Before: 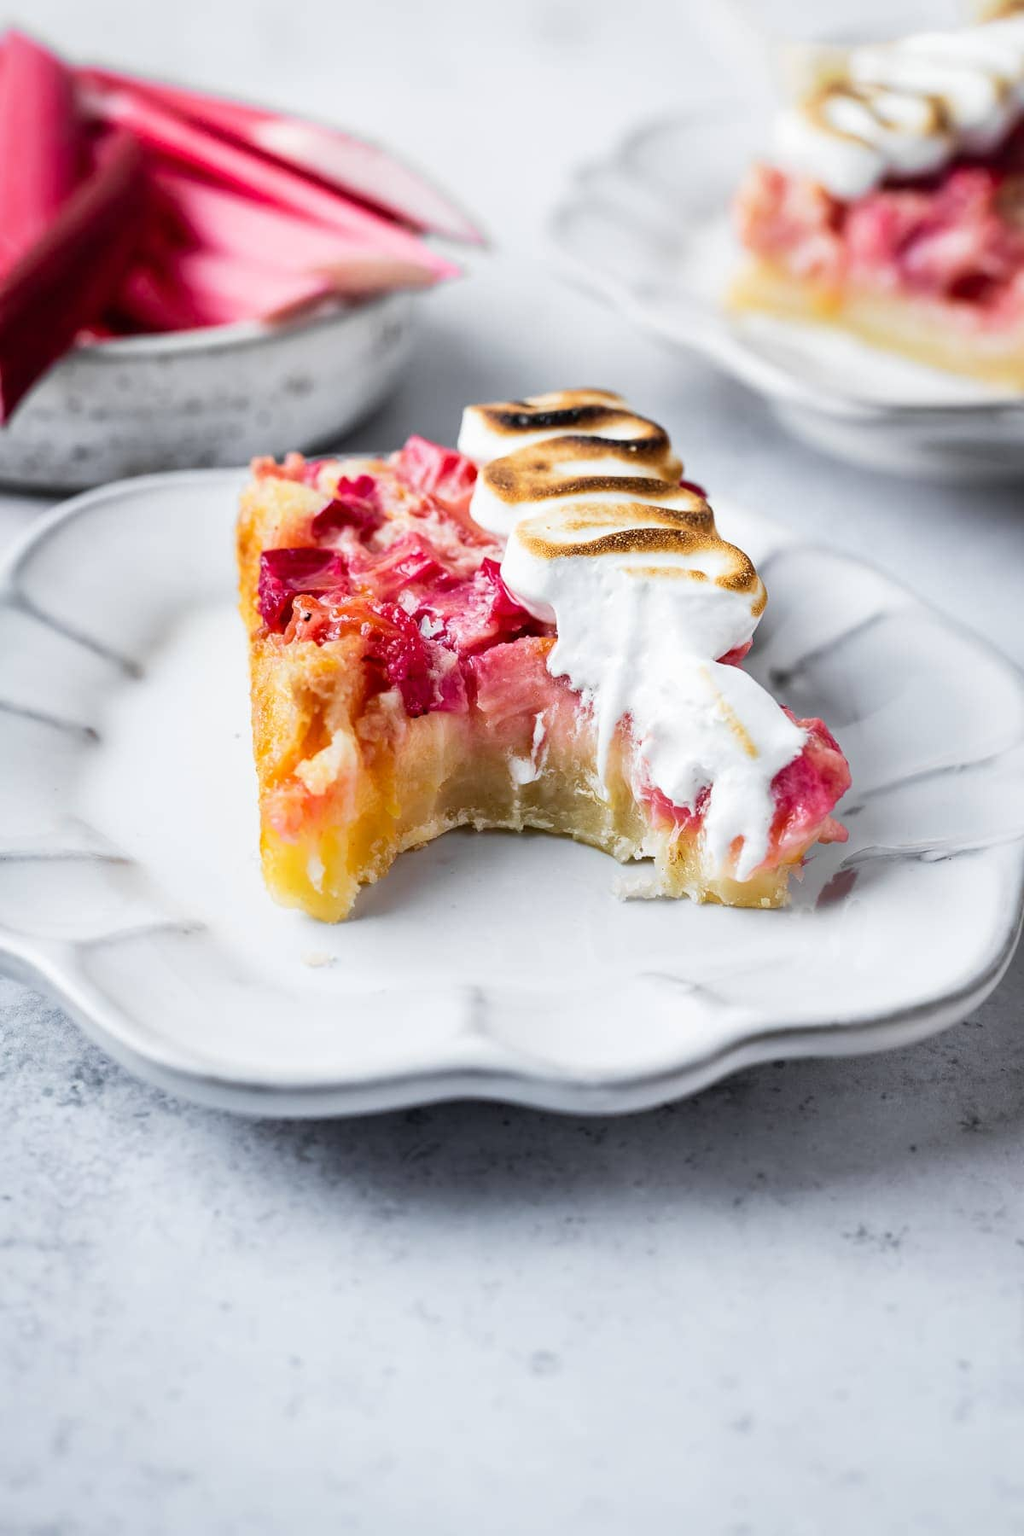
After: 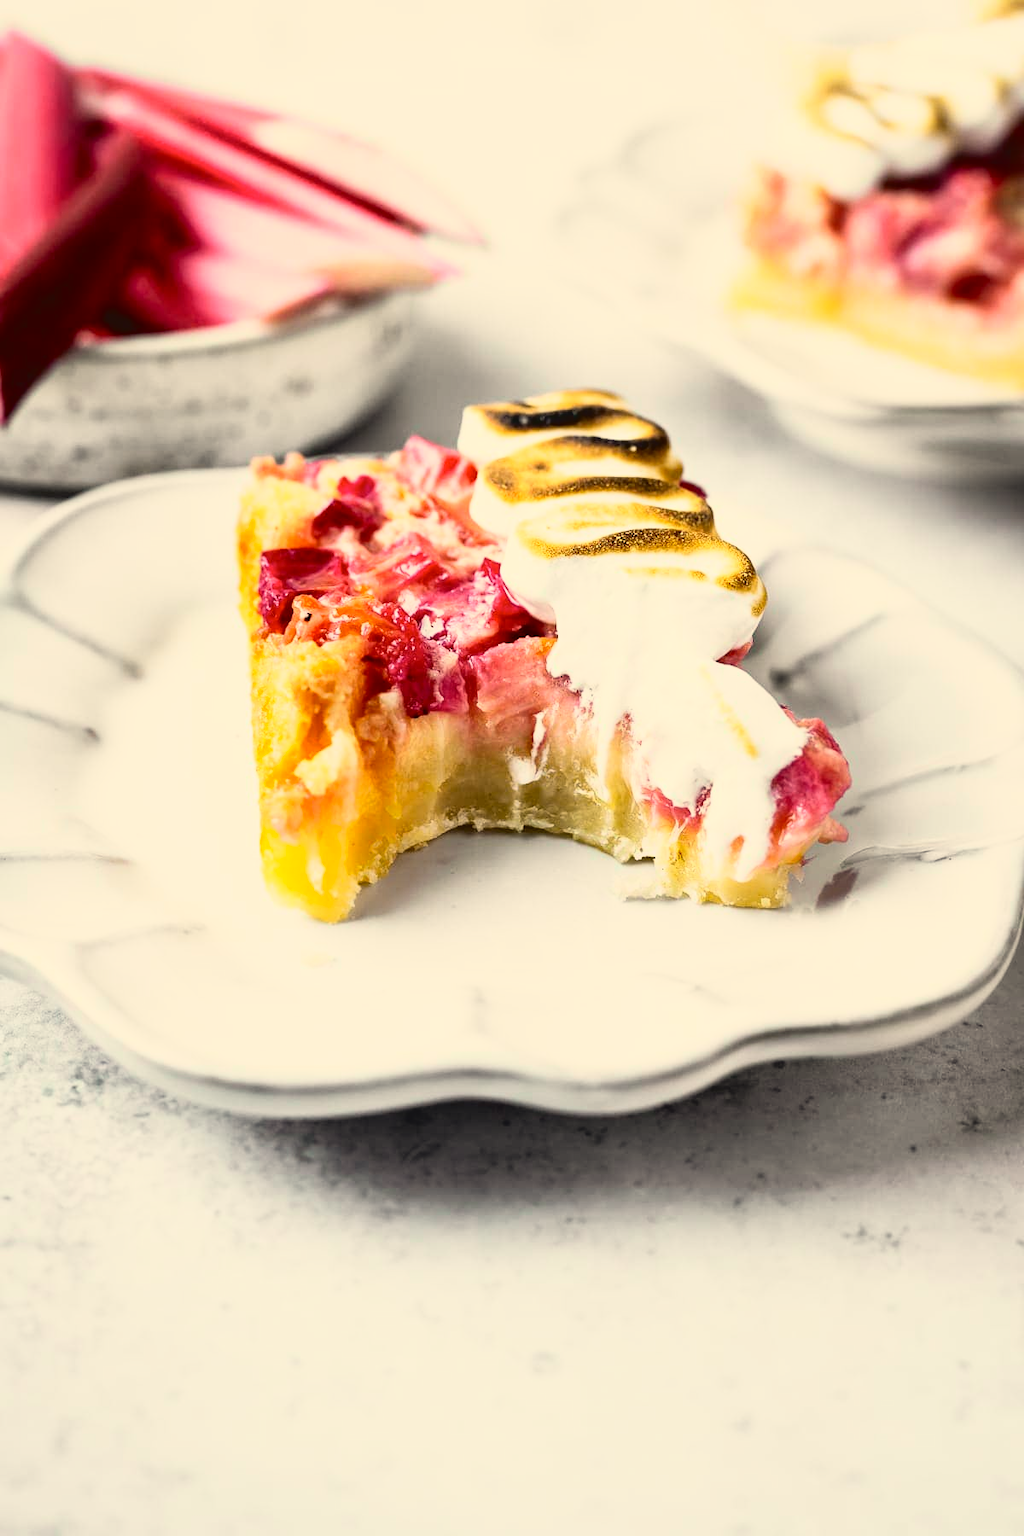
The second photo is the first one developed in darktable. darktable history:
tone curve: curves: ch0 [(0, 0.049) (0.113, 0.084) (0.285, 0.301) (0.673, 0.796) (0.845, 0.932) (0.994, 0.971)]; ch1 [(0, 0) (0.456, 0.424) (0.498, 0.5) (0.57, 0.557) (0.631, 0.635) (1, 1)]; ch2 [(0, 0) (0.395, 0.398) (0.44, 0.456) (0.502, 0.507) (0.55, 0.559) (0.67, 0.702) (1, 1)], color space Lab, independent channels, preserve colors none
color correction: highlights a* 1.39, highlights b* 17.83
